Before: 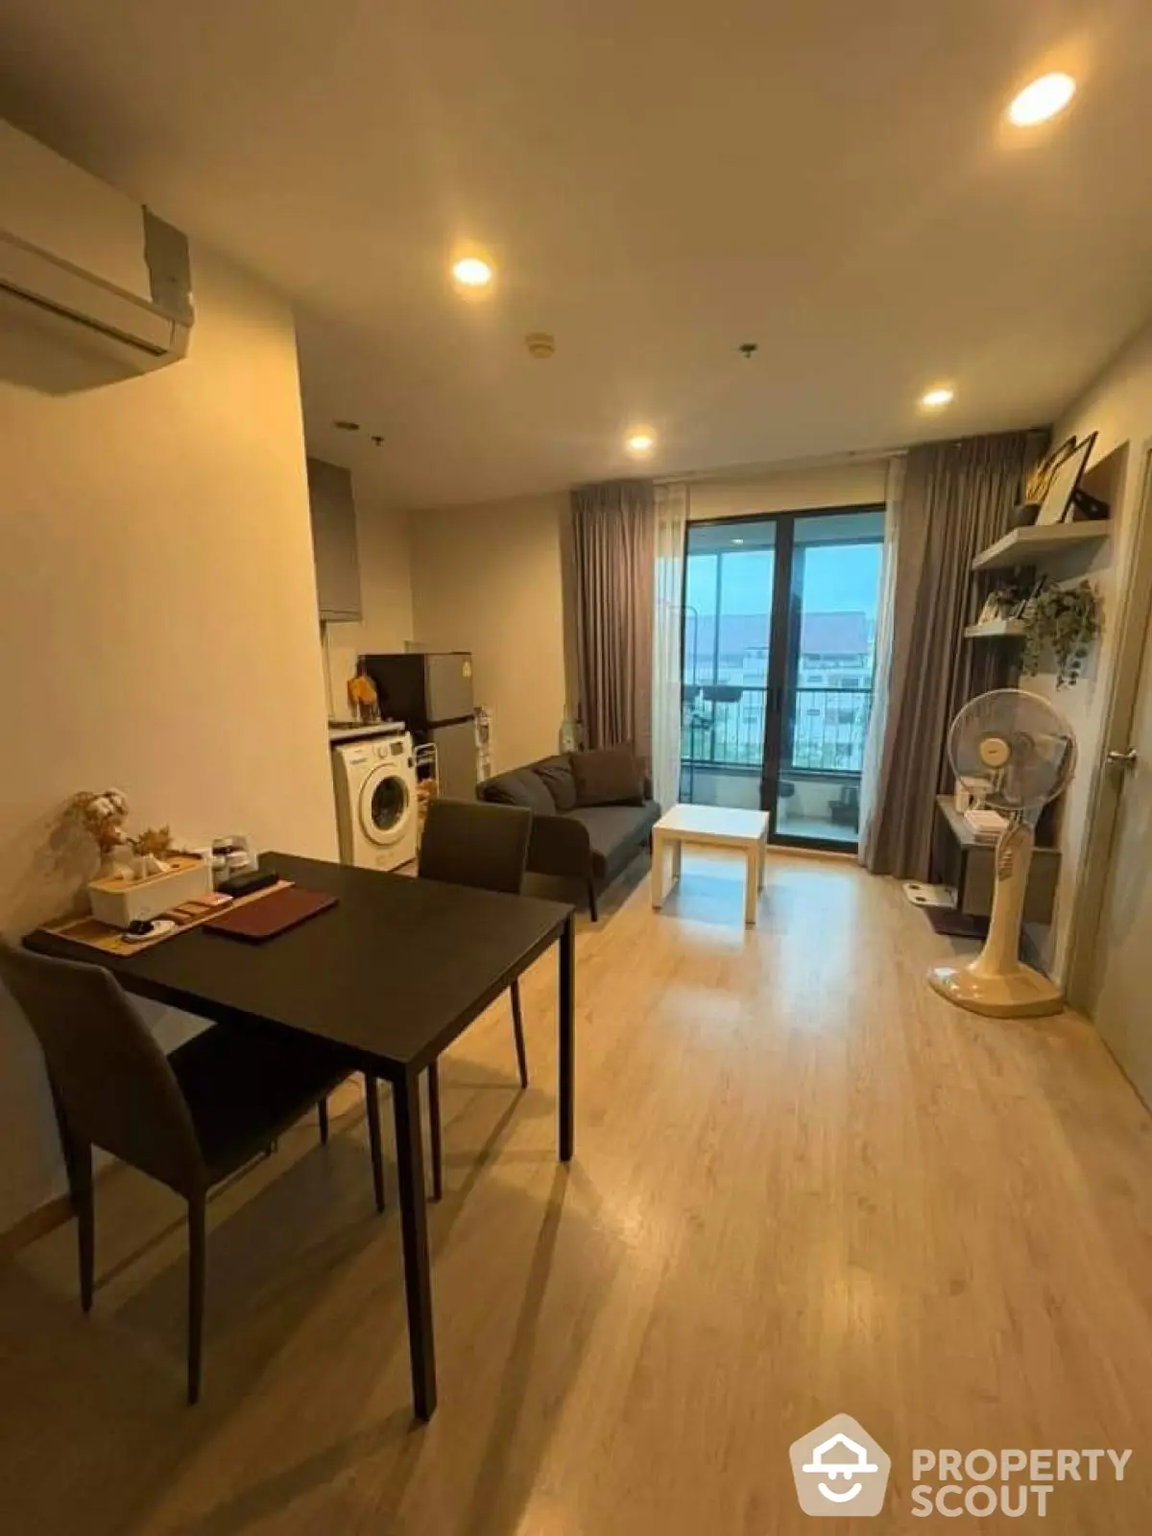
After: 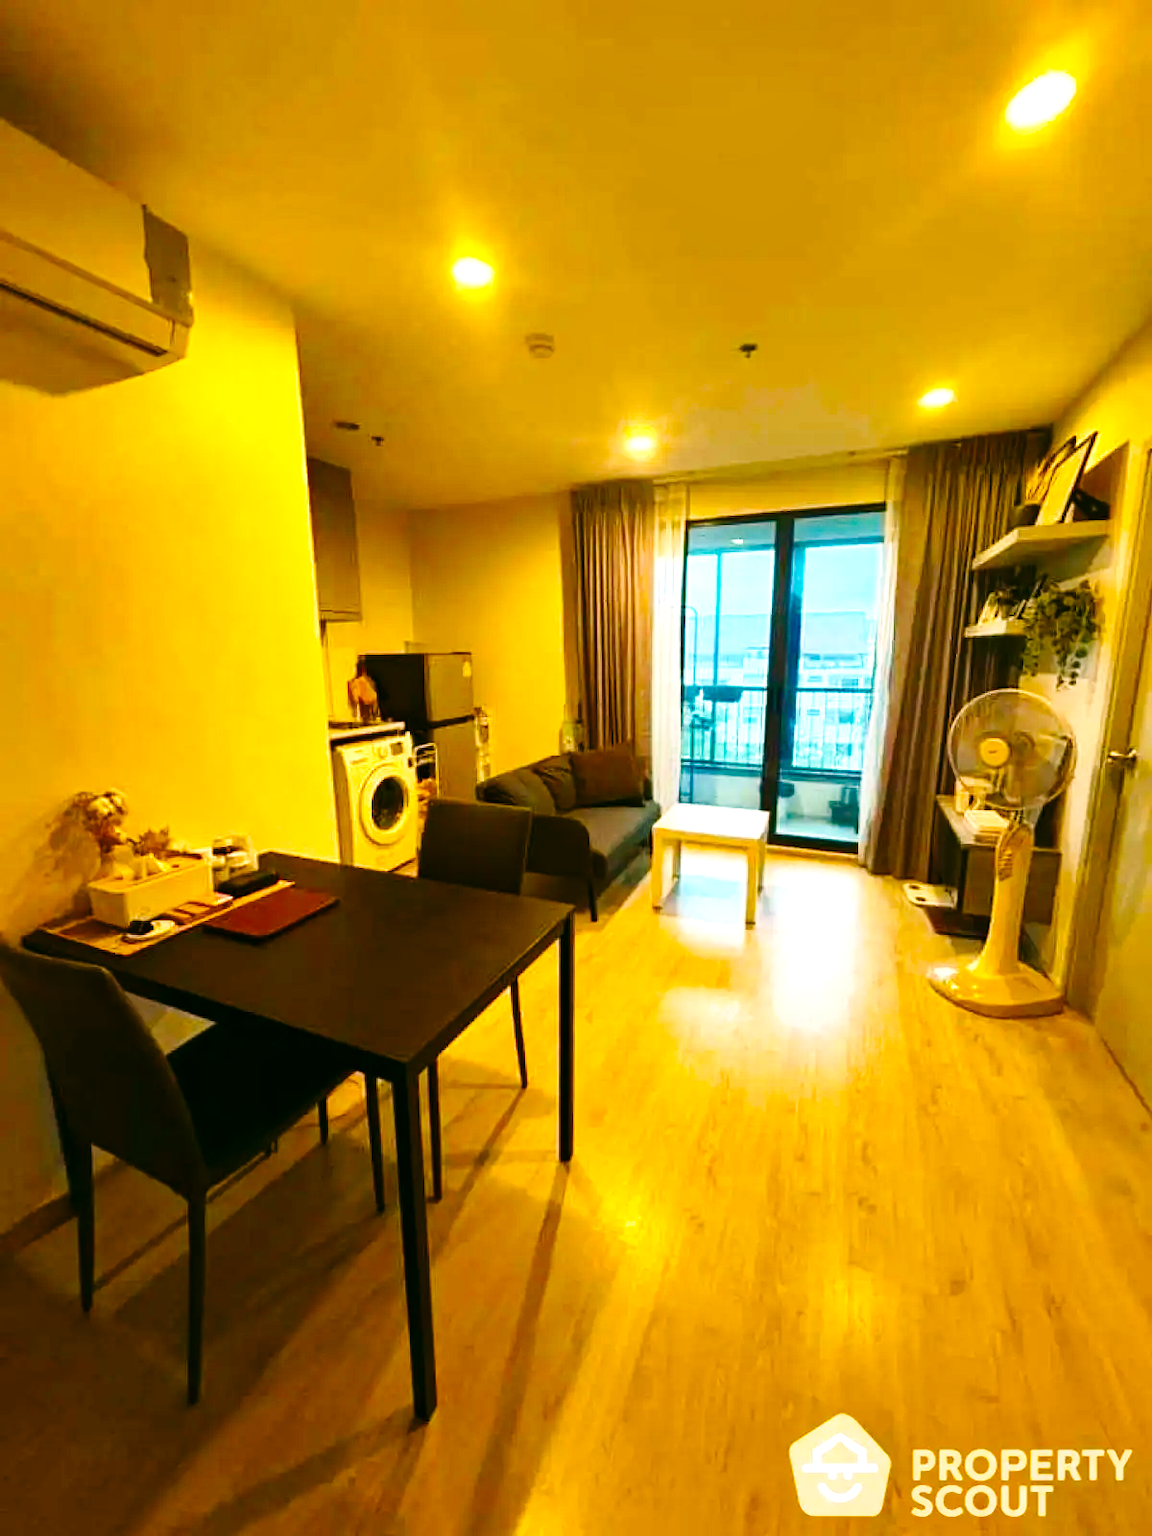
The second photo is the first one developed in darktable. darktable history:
color balance rgb: highlights gain › chroma 1.59%, highlights gain › hue 55.62°, perceptual saturation grading › global saturation 19.953%, perceptual brilliance grading › global brilliance 11.659%, perceptual brilliance grading › highlights 14.907%, global vibrance 39.783%
velvia: strength 9.45%
color correction: highlights a* 4.06, highlights b* 4.93, shadows a* -6.79, shadows b* 5.02
base curve: curves: ch0 [(0, 0) (0.036, 0.025) (0.121, 0.166) (0.206, 0.329) (0.605, 0.79) (1, 1)], preserve colors none
shadows and highlights: shadows 13.42, white point adjustment 1.19, highlights color adjustment 72.41%, soften with gaussian
